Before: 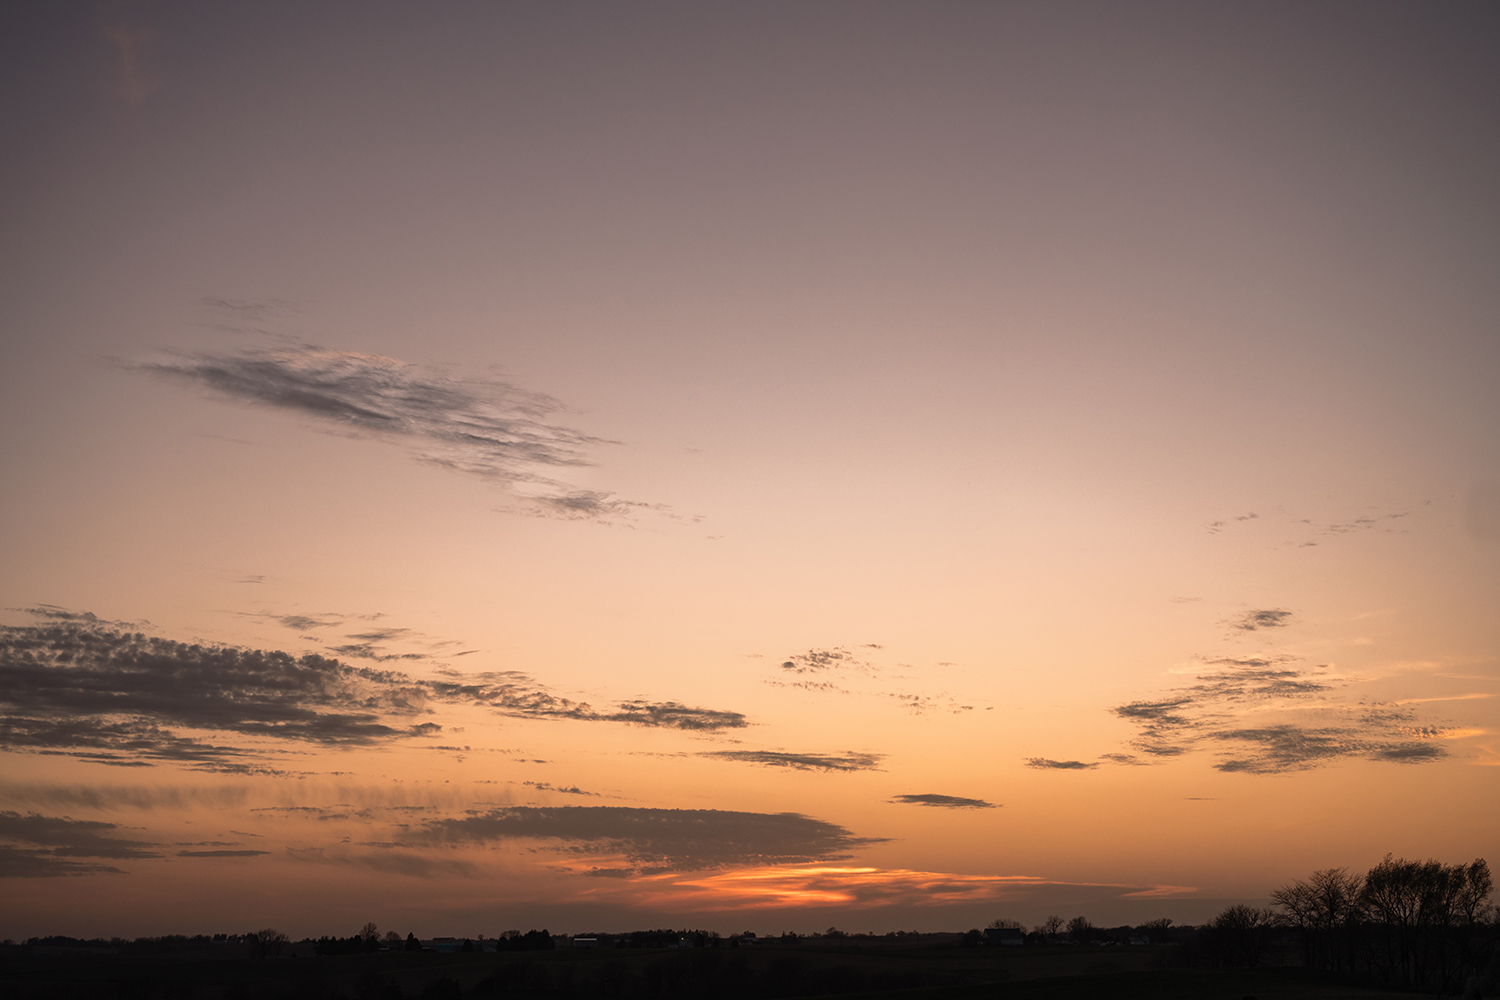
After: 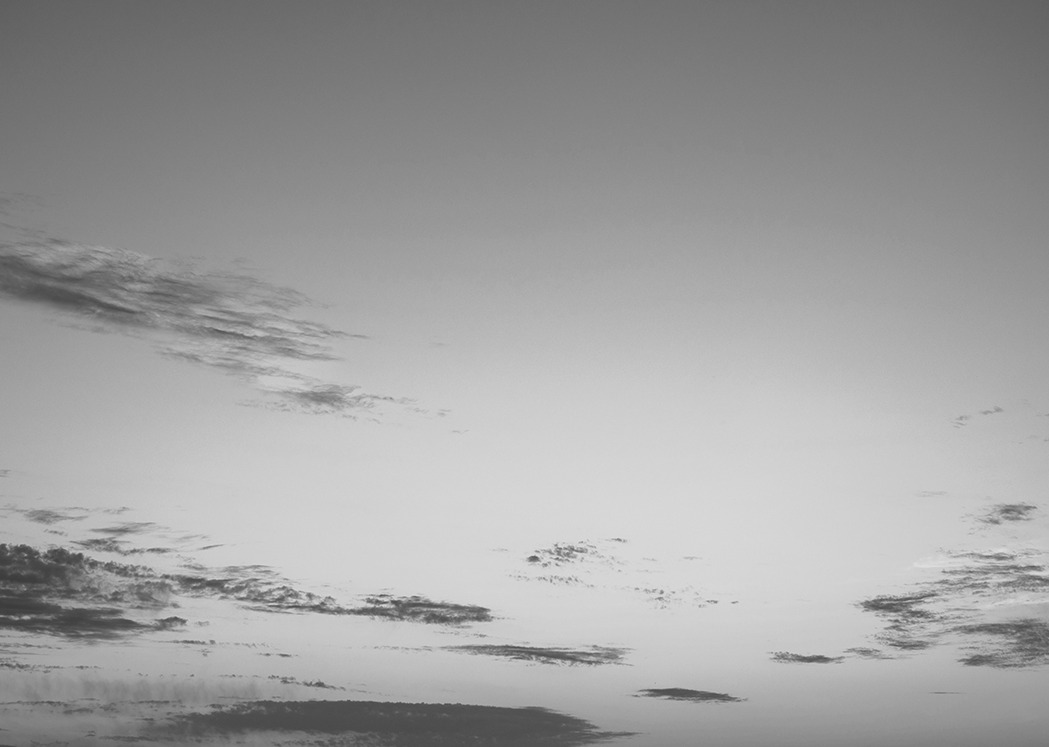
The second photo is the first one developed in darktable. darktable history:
crop and rotate: left 17.046%, top 10.659%, right 12.989%, bottom 14.553%
monochrome: on, module defaults
